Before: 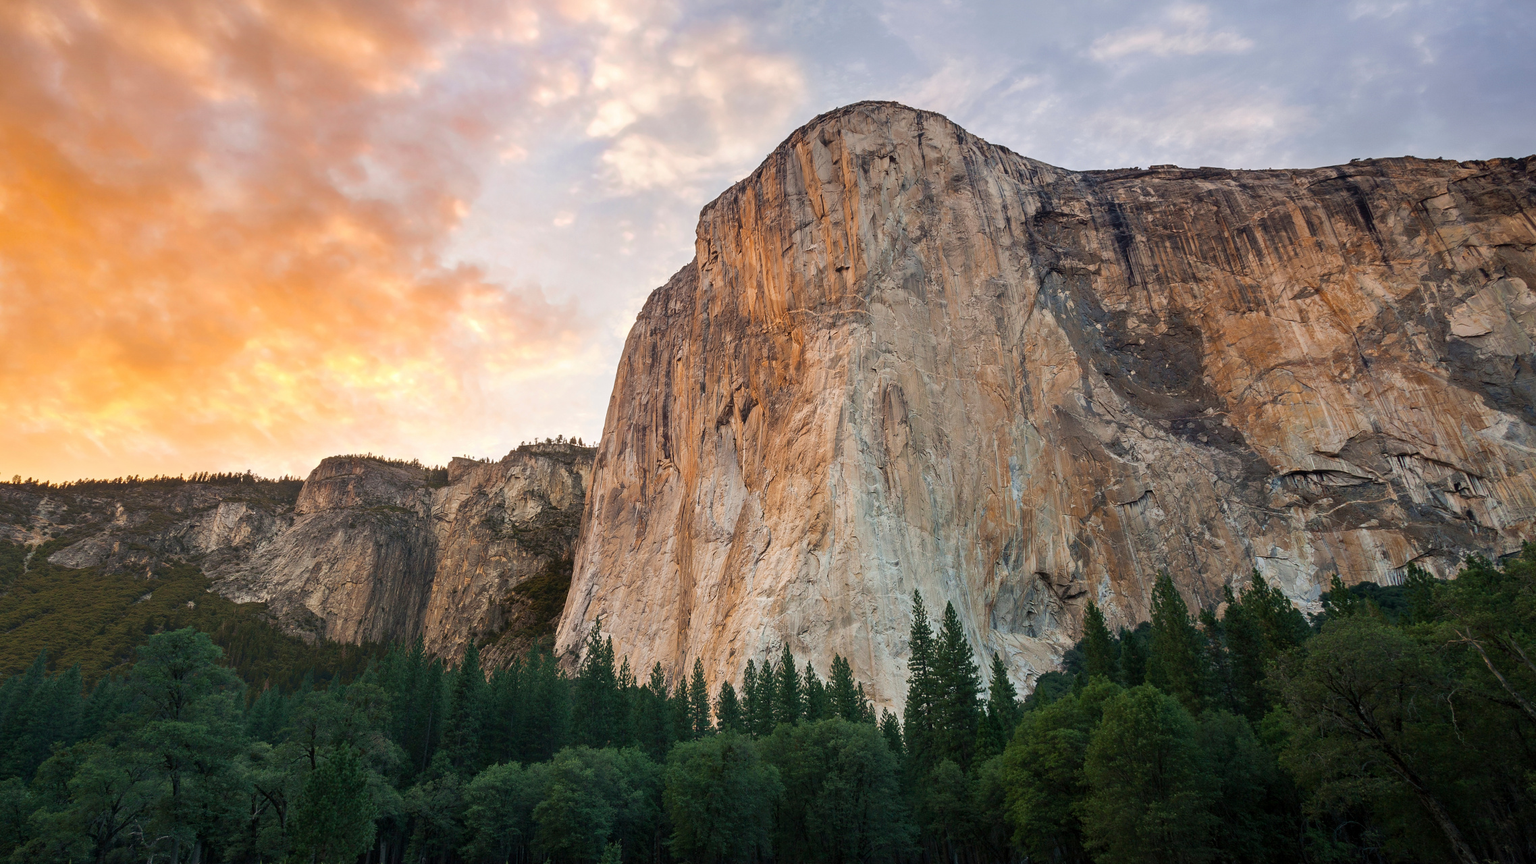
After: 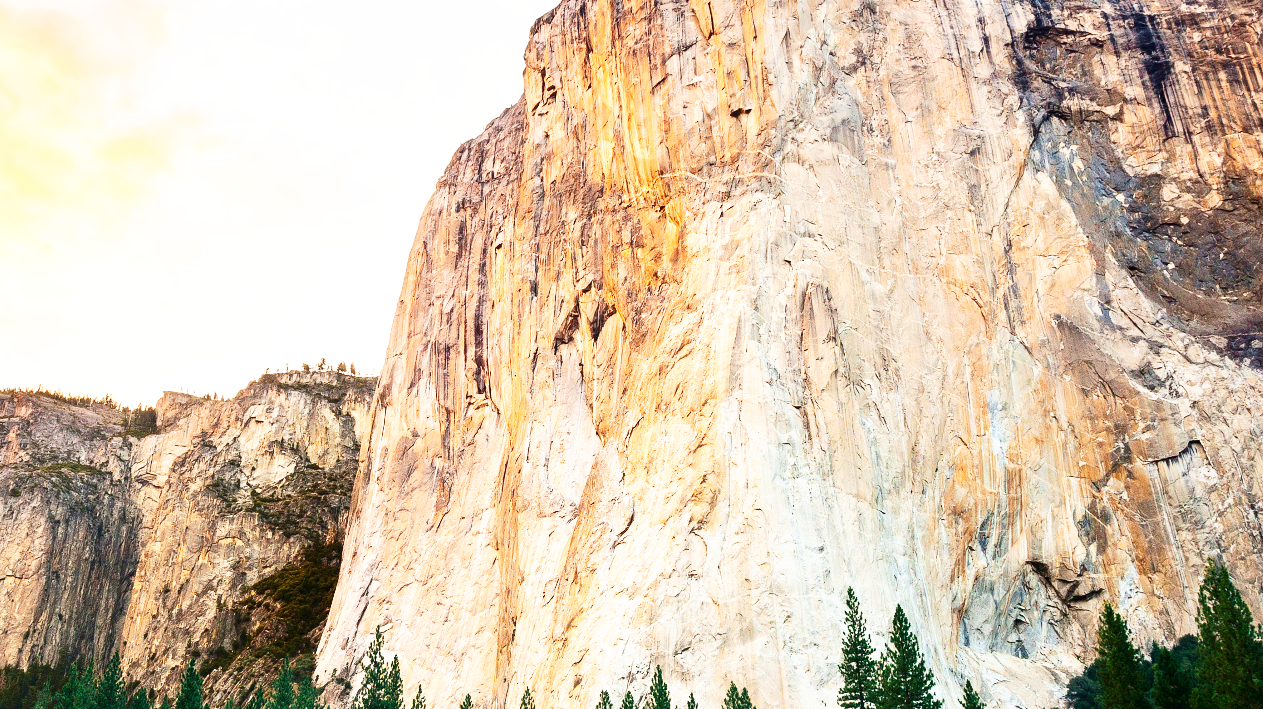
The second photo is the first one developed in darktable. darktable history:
exposure: black level correction 0, exposure 0.394 EV, compensate highlight preservation false
base curve: curves: ch0 [(0, 0) (0.007, 0.004) (0.027, 0.03) (0.046, 0.07) (0.207, 0.54) (0.442, 0.872) (0.673, 0.972) (1, 1)], preserve colors none
crop and rotate: left 22.301%, top 22.415%, right 22.162%, bottom 22.154%
contrast brightness saturation: contrast 0.15, brightness -0.007, saturation 0.1
